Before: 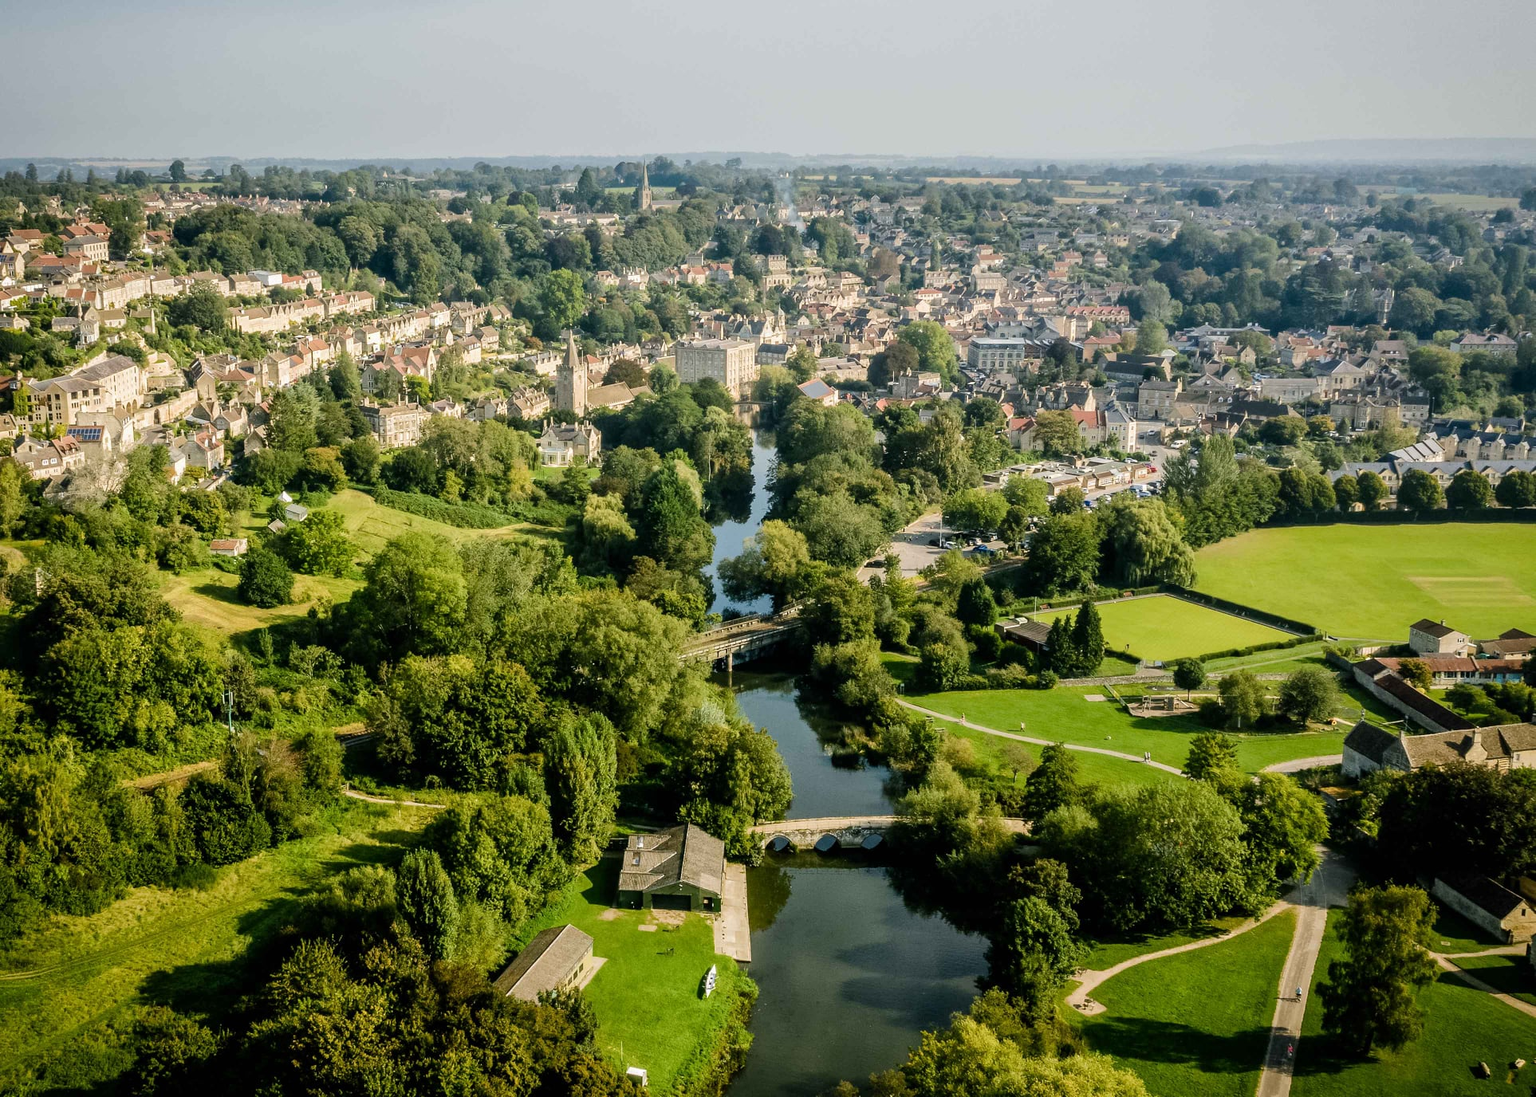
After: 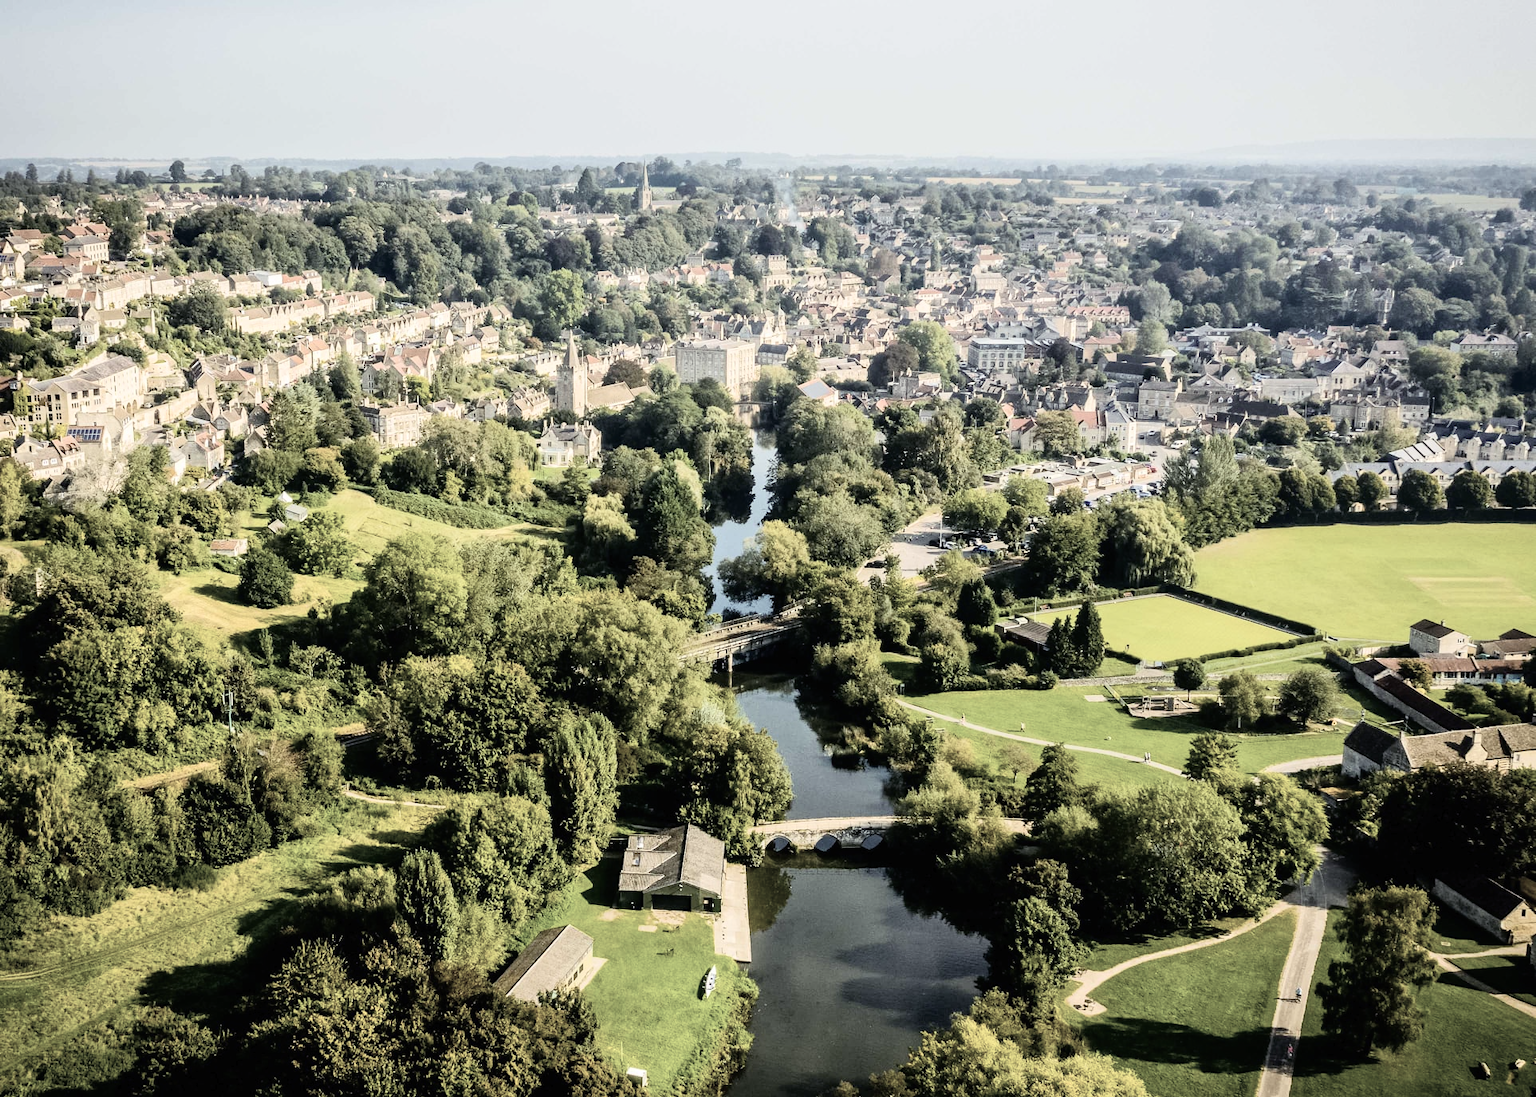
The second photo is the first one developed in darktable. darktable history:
contrast brightness saturation: brightness 0.18, saturation -0.508
tone curve: curves: ch0 [(0, 0) (0.003, 0.008) (0.011, 0.008) (0.025, 0.011) (0.044, 0.017) (0.069, 0.026) (0.1, 0.039) (0.136, 0.054) (0.177, 0.093) (0.224, 0.15) (0.277, 0.21) (0.335, 0.285) (0.399, 0.366) (0.468, 0.462) (0.543, 0.564) (0.623, 0.679) (0.709, 0.79) (0.801, 0.883) (0.898, 0.95) (1, 1)], color space Lab, independent channels, preserve colors none
color balance rgb: shadows lift › luminance -22.005%, shadows lift › chroma 9.126%, shadows lift › hue 284.49°, perceptual saturation grading › global saturation 0.521%, global vibrance 41.872%
tone equalizer: edges refinement/feathering 500, mask exposure compensation -1.57 EV, preserve details no
